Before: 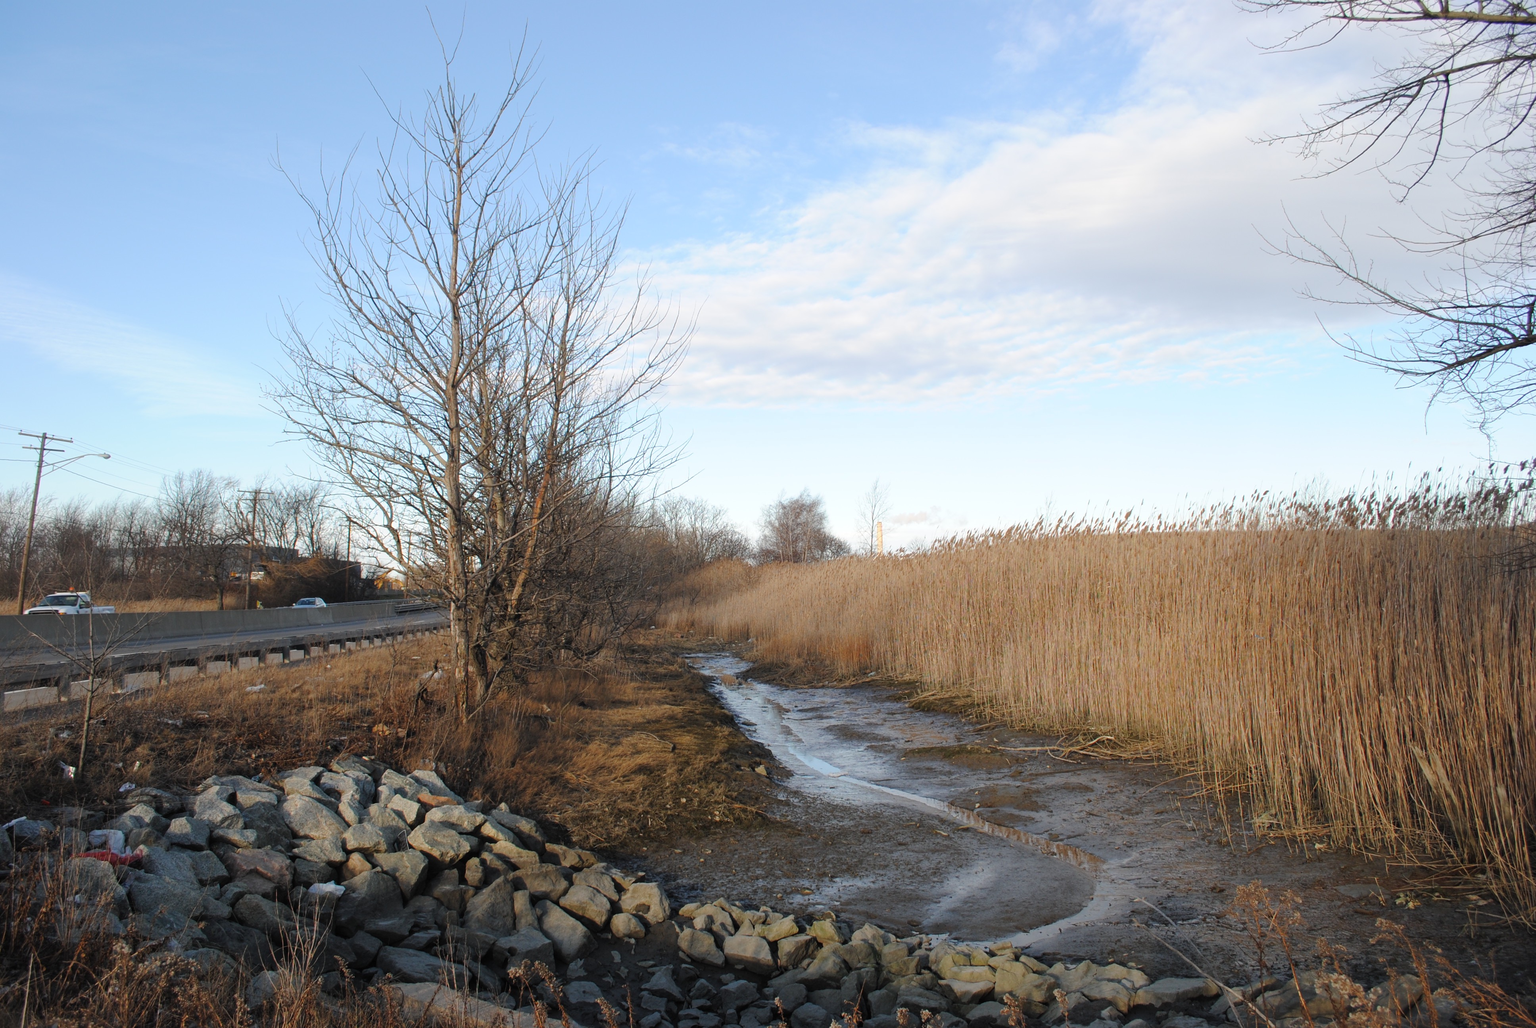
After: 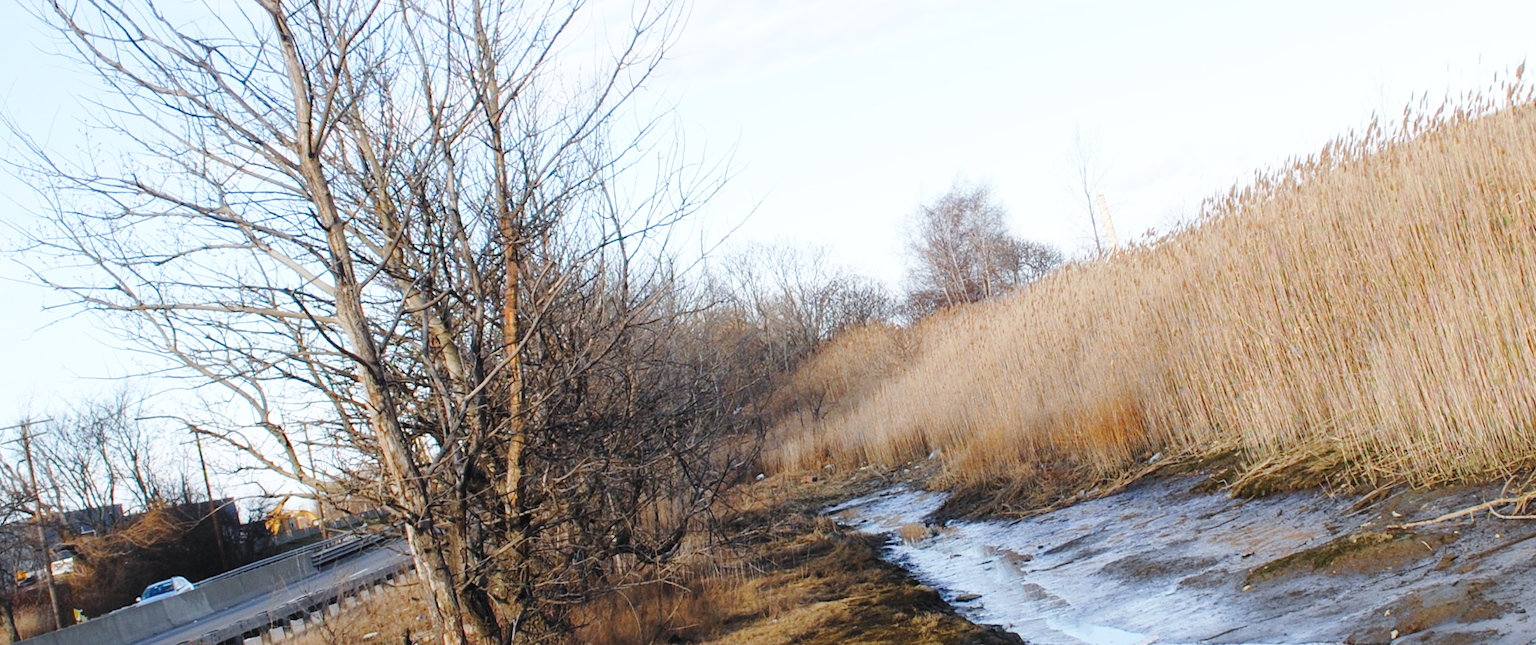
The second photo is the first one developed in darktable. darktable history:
base curve: curves: ch0 [(0, 0) (0.028, 0.03) (0.121, 0.232) (0.46, 0.748) (0.859, 0.968) (1, 1)], preserve colors none
crop: left 13.312%, top 31.28%, right 24.627%, bottom 15.582%
white balance: red 0.954, blue 1.079
rotate and perspective: rotation -14.8°, crop left 0.1, crop right 0.903, crop top 0.25, crop bottom 0.748
